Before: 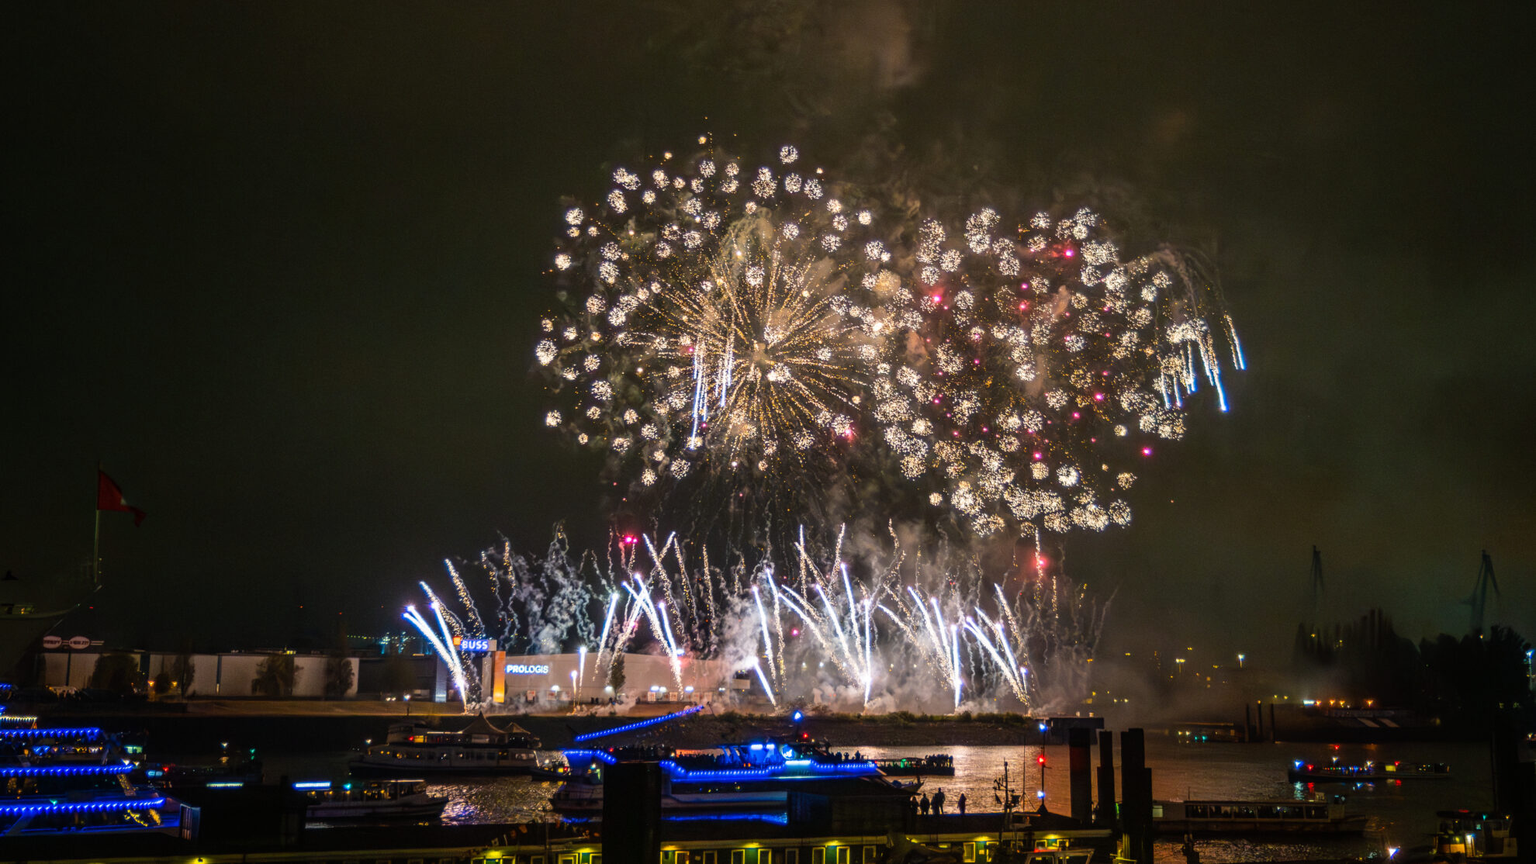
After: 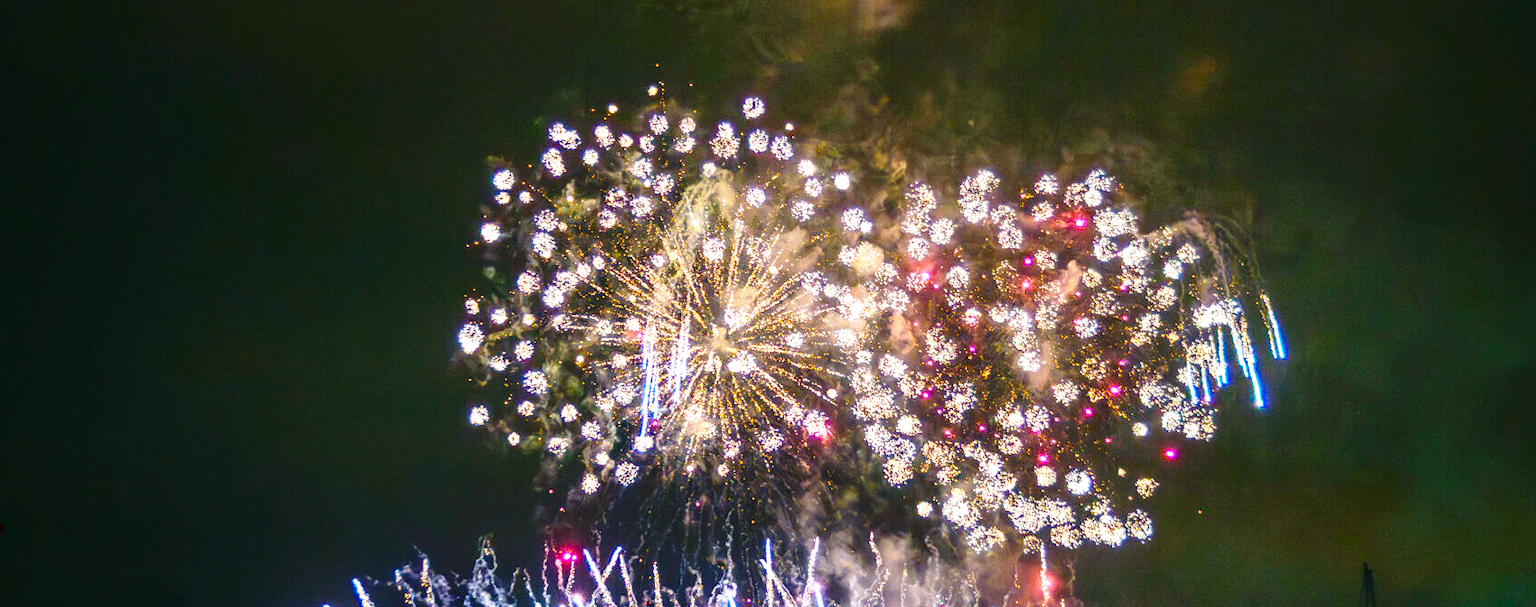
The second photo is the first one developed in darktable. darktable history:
exposure: exposure 0.691 EV, compensate highlight preservation false
crop and rotate: left 9.257%, top 7.23%, right 4.88%, bottom 32.396%
color calibration: illuminant as shot in camera, x 0.358, y 0.373, temperature 4628.91 K
color balance rgb: shadows lift › chroma 3.187%, shadows lift › hue 279.14°, power › luminance -7.561%, power › chroma 1.095%, power › hue 216.72°, perceptual saturation grading › global saturation 20%, perceptual saturation grading › highlights -25.556%, perceptual saturation grading › shadows 49.217%, global vibrance 39.156%
tone equalizer: edges refinement/feathering 500, mask exposure compensation -1.57 EV, preserve details no
base curve: curves: ch0 [(0, 0) (0.028, 0.03) (0.121, 0.232) (0.46, 0.748) (0.859, 0.968) (1, 1)], preserve colors none
